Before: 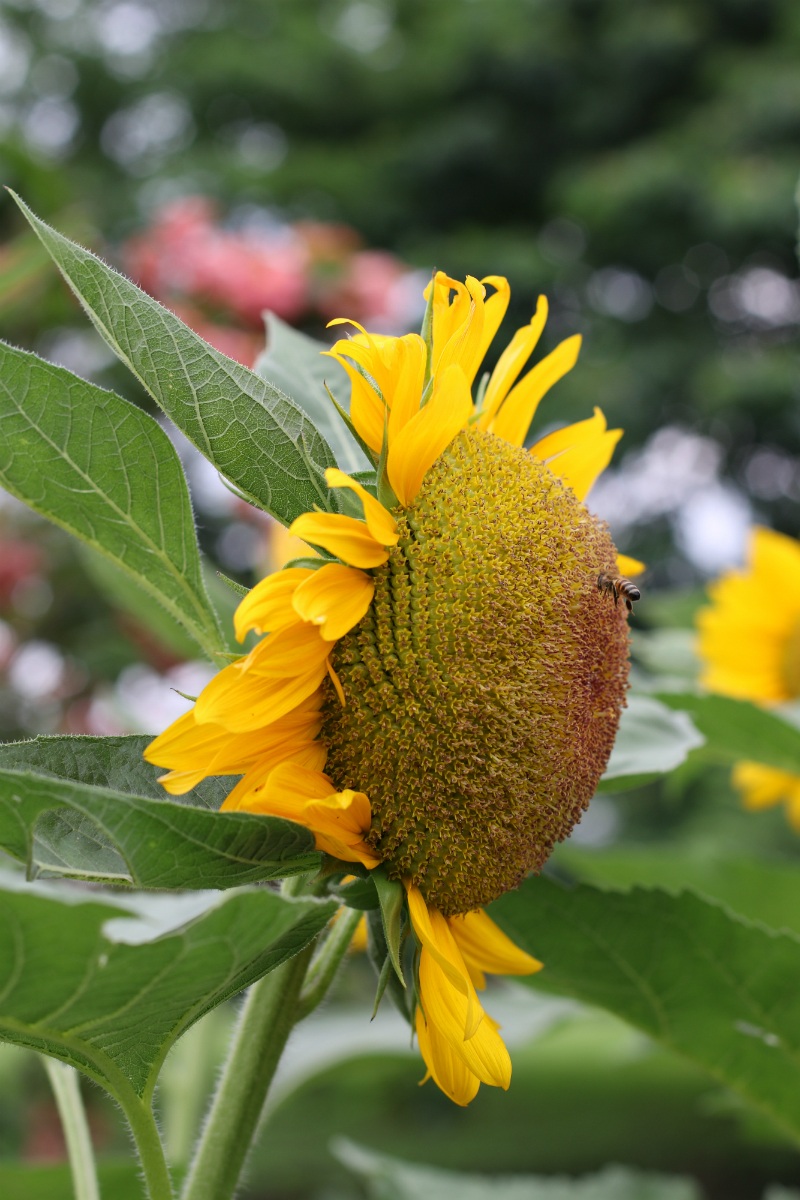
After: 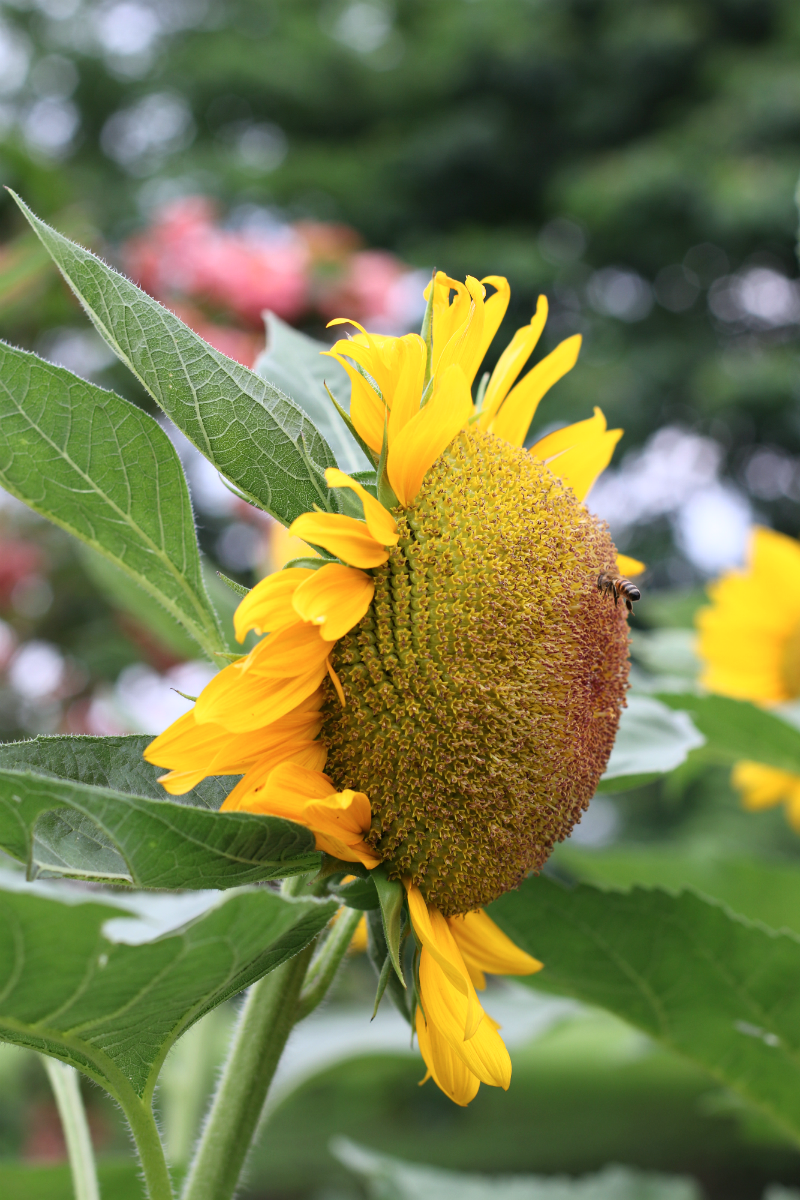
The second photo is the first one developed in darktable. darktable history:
base curve: curves: ch0 [(0, 0) (0.666, 0.806) (1, 1)]
color correction: highlights a* -0.137, highlights b* -5.91, shadows a* -0.137, shadows b* -0.137
